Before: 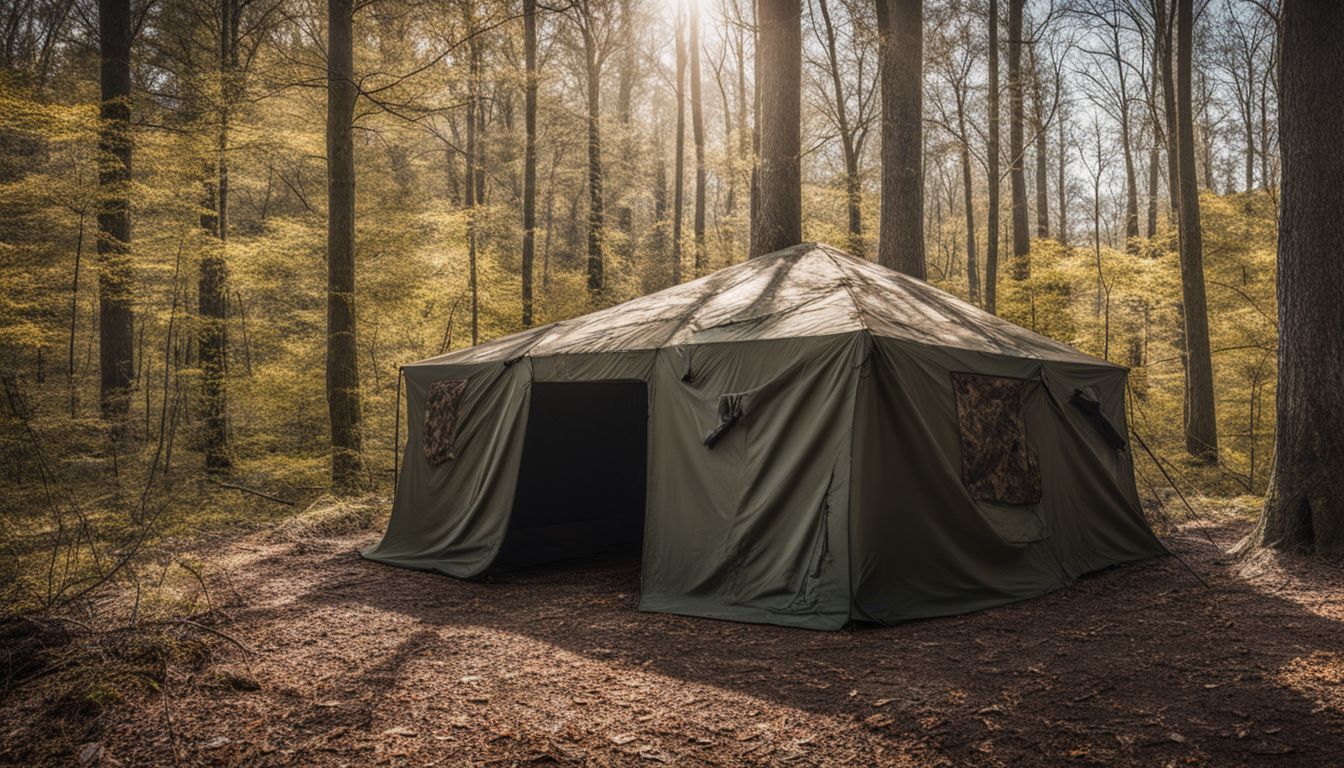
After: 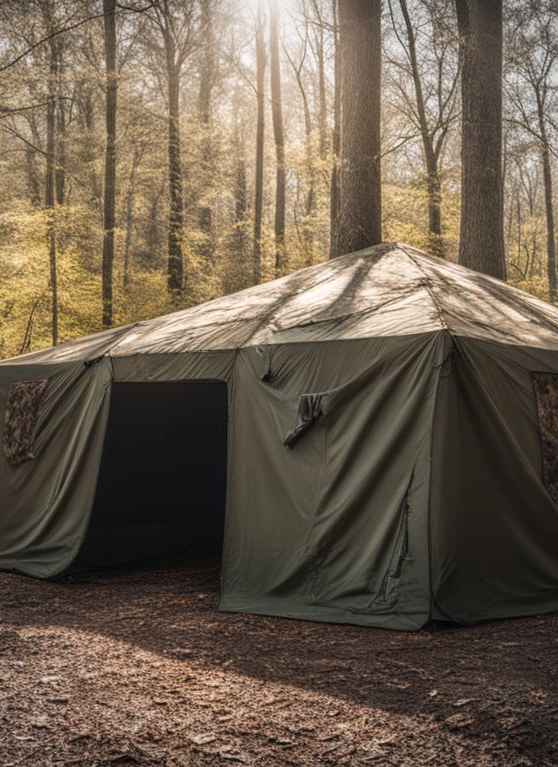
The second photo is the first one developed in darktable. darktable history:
vignetting: fall-off start 71.82%, brightness -0.272, unbound false
crop: left 31.301%, right 27.158%
exposure: black level correction 0, exposure 0.199 EV, compensate highlight preservation false
